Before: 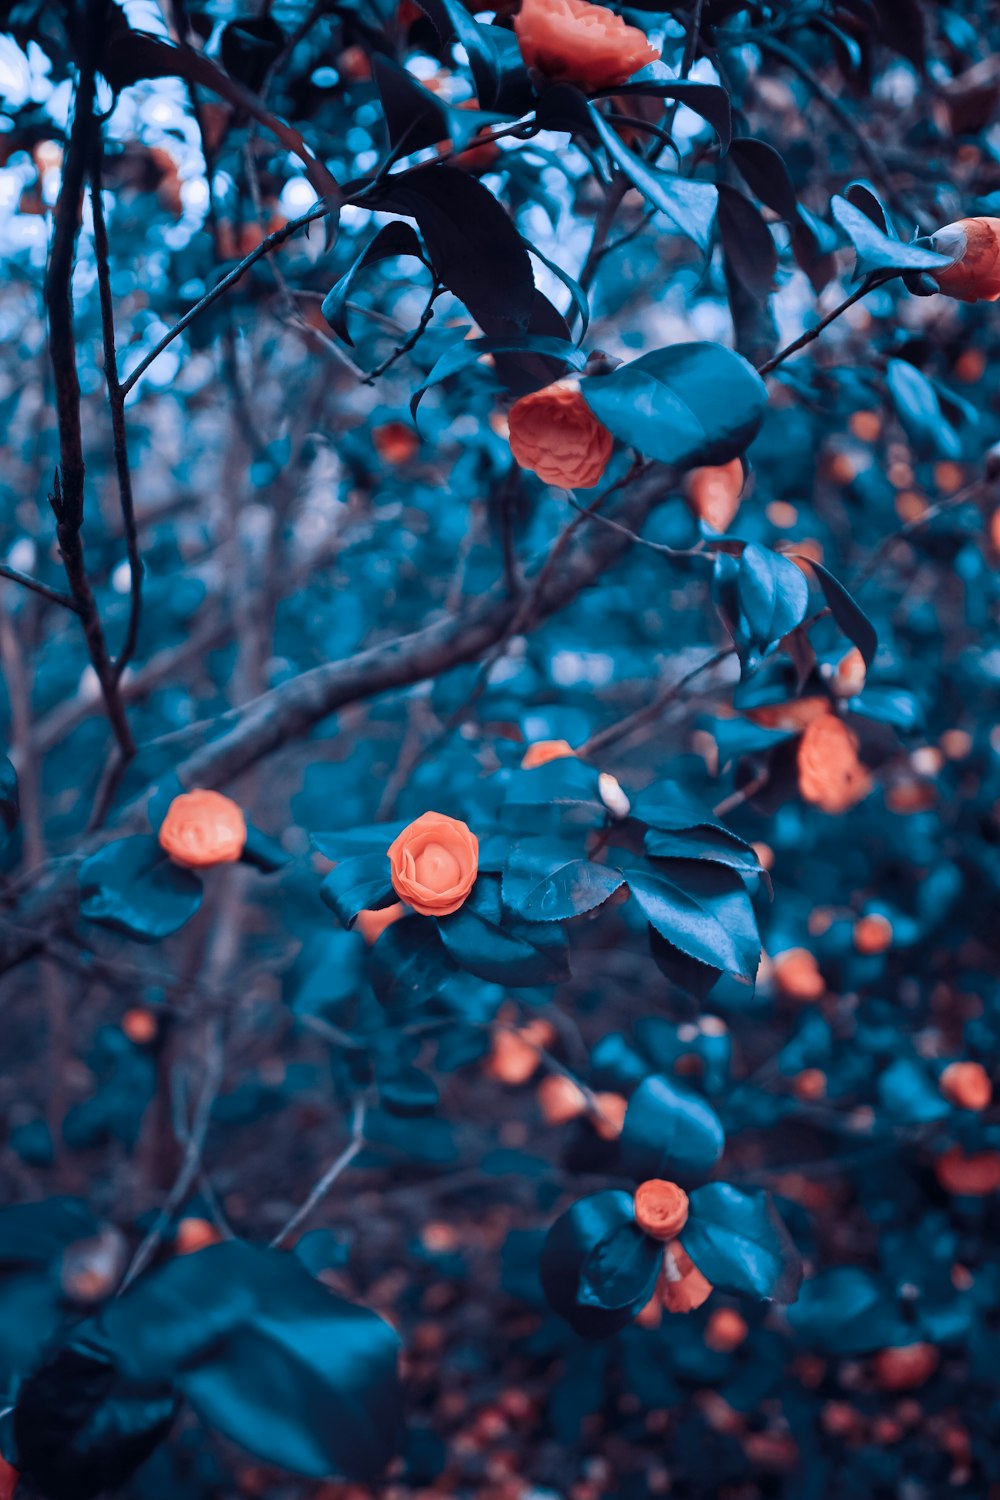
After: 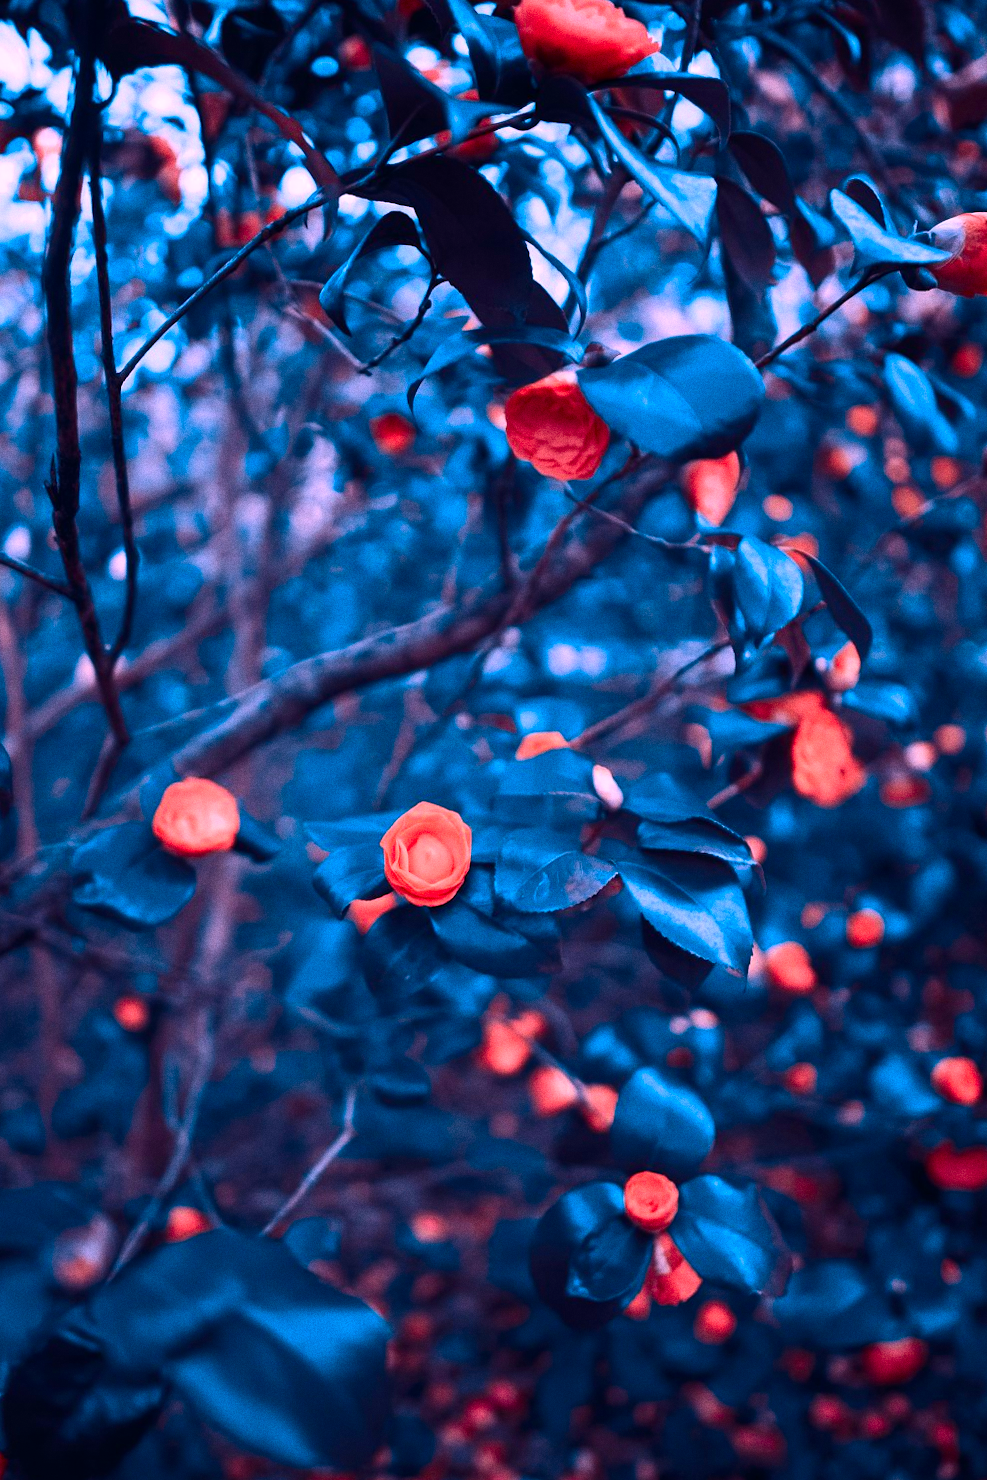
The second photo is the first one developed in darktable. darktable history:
crop and rotate: angle -0.5°
exposure: exposure 0.014 EV, compensate highlight preservation false
grain: on, module defaults
contrast brightness saturation: contrast 0.16, saturation 0.32
white balance: red 1.188, blue 1.11
